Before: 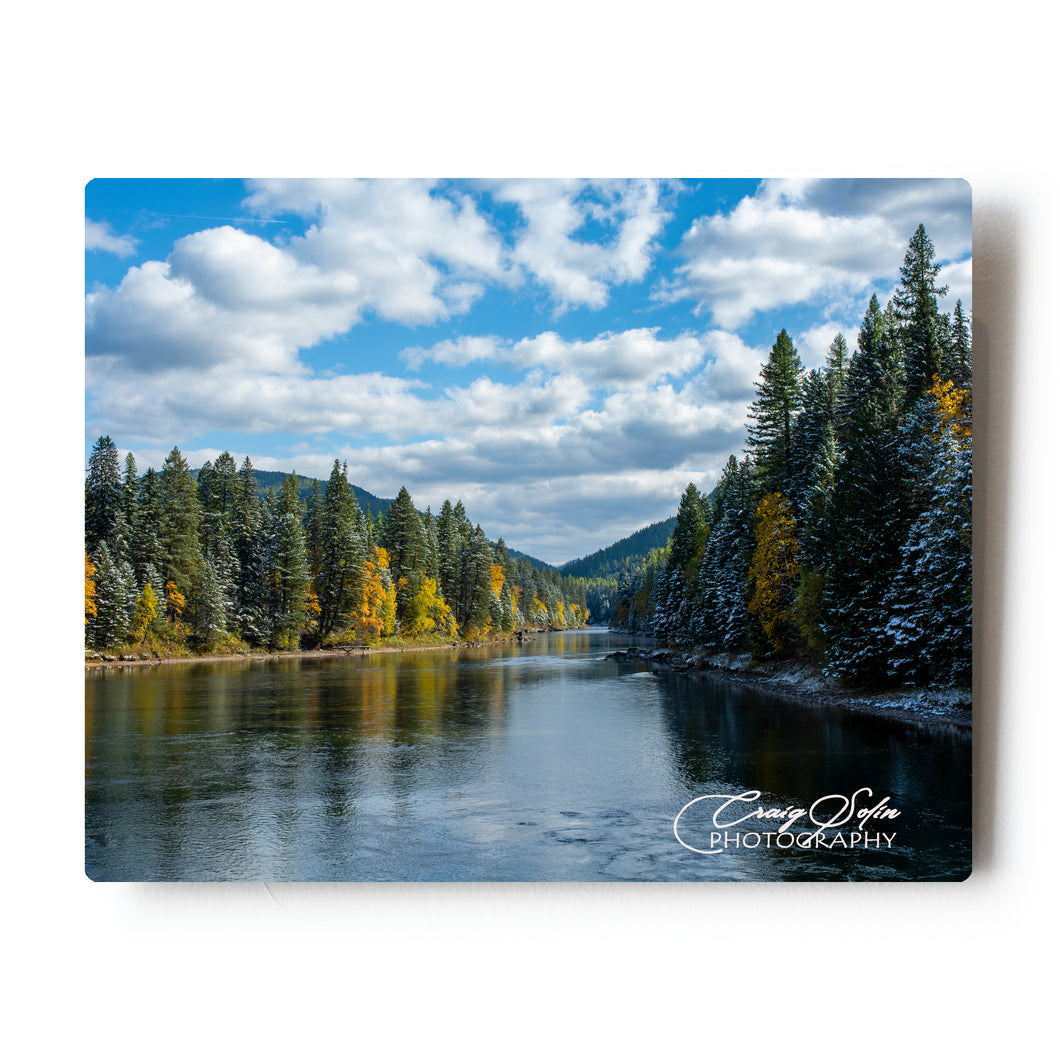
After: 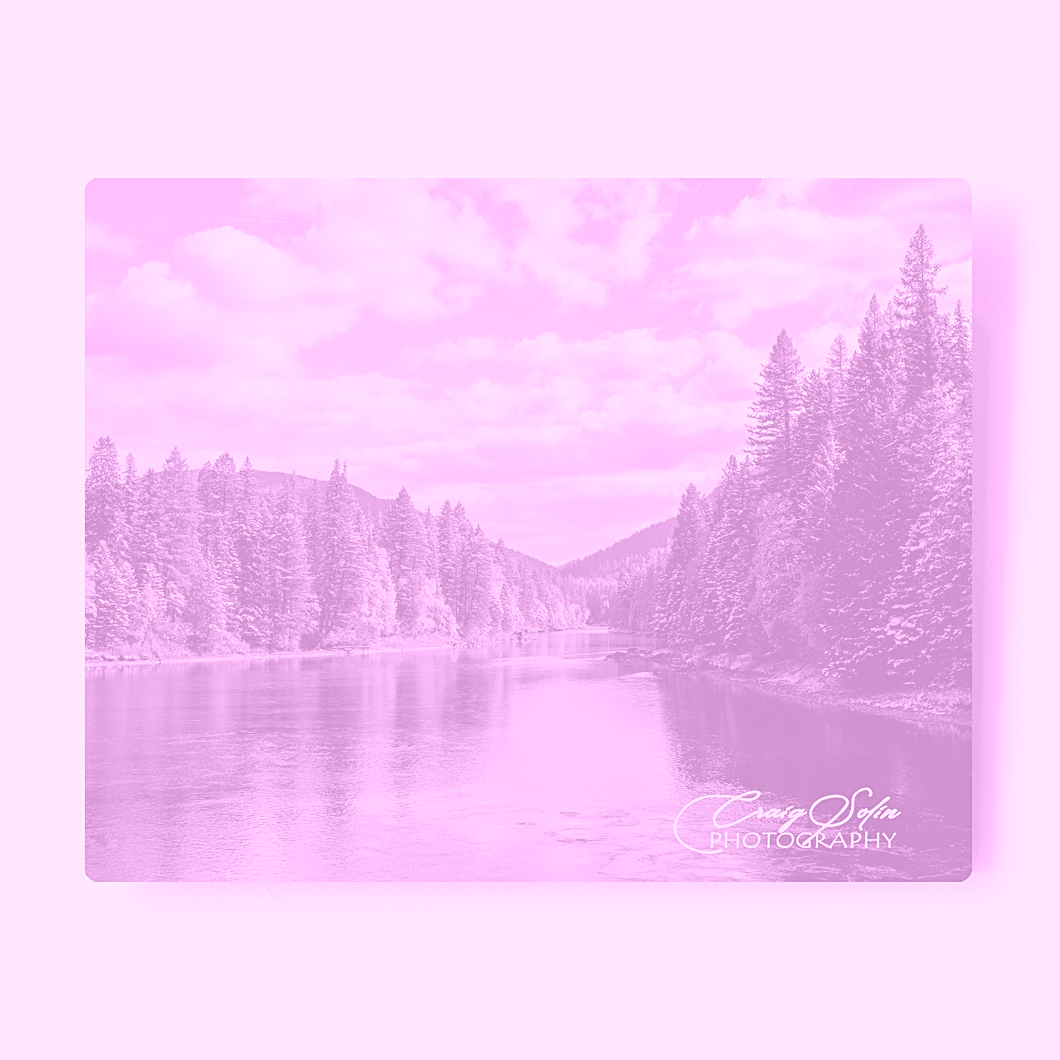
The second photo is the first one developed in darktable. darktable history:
sharpen: on, module defaults
colorize: hue 331.2°, saturation 75%, source mix 30.28%, lightness 70.52%, version 1
